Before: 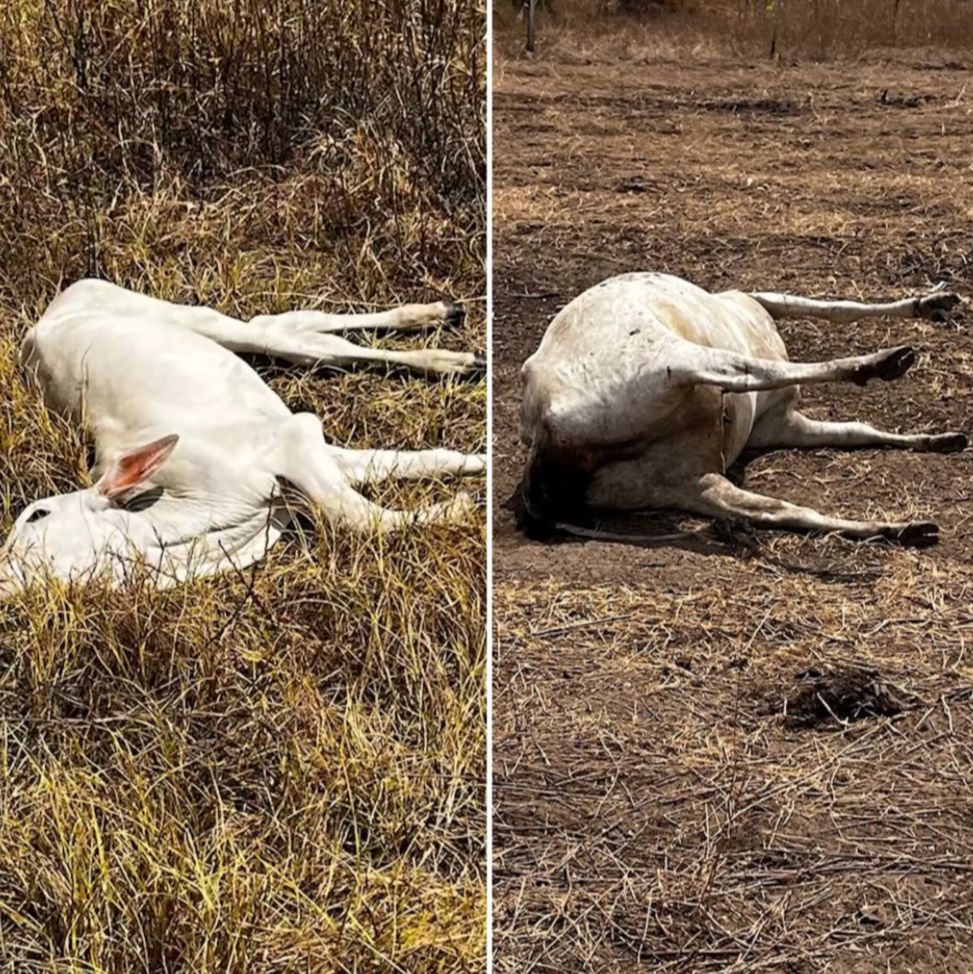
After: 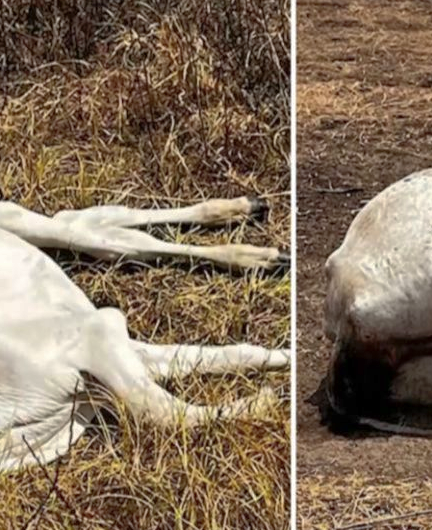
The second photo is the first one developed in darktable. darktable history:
crop: left 20.231%, top 10.805%, right 35.301%, bottom 34.774%
shadows and highlights: on, module defaults
